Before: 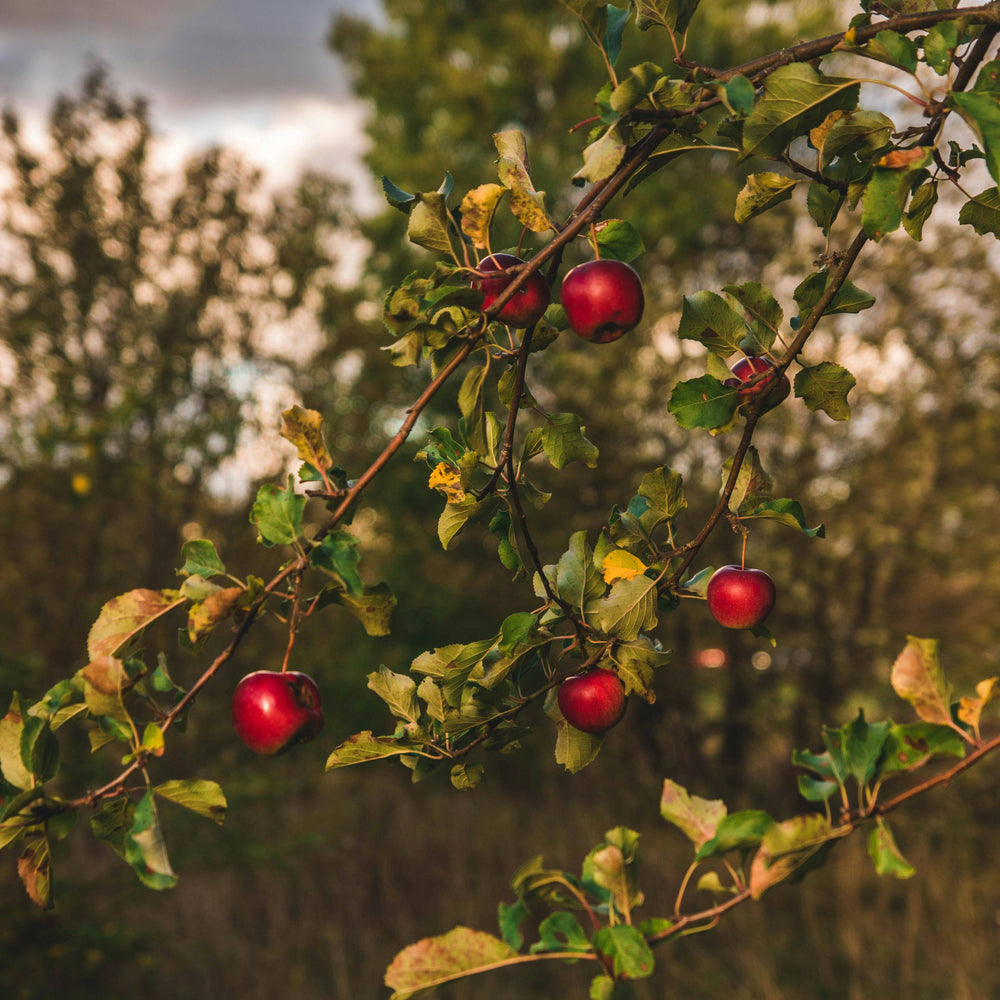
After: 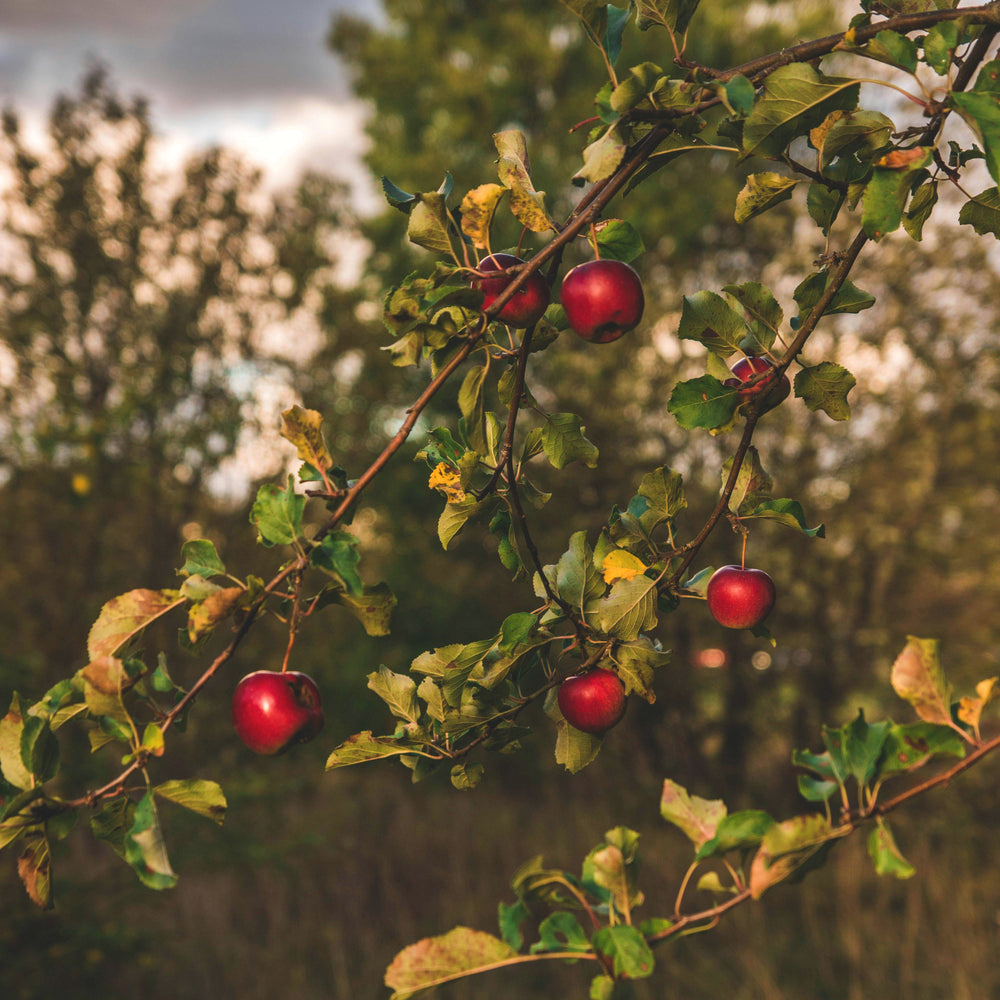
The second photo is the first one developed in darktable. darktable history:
exposure: black level correction -0.007, exposure 0.071 EV, compensate highlight preservation false
